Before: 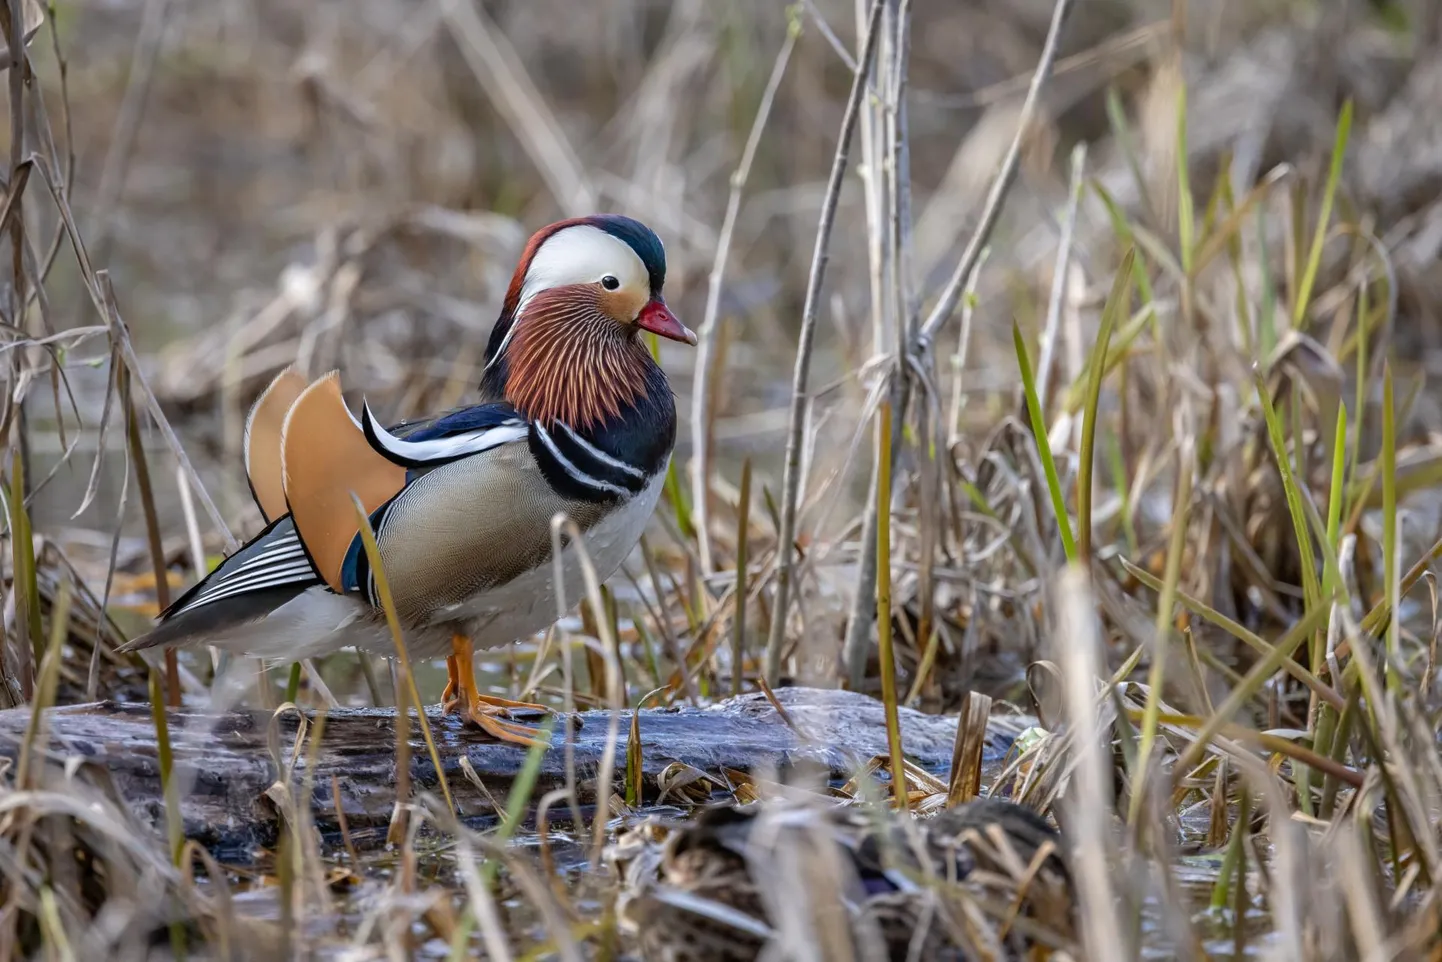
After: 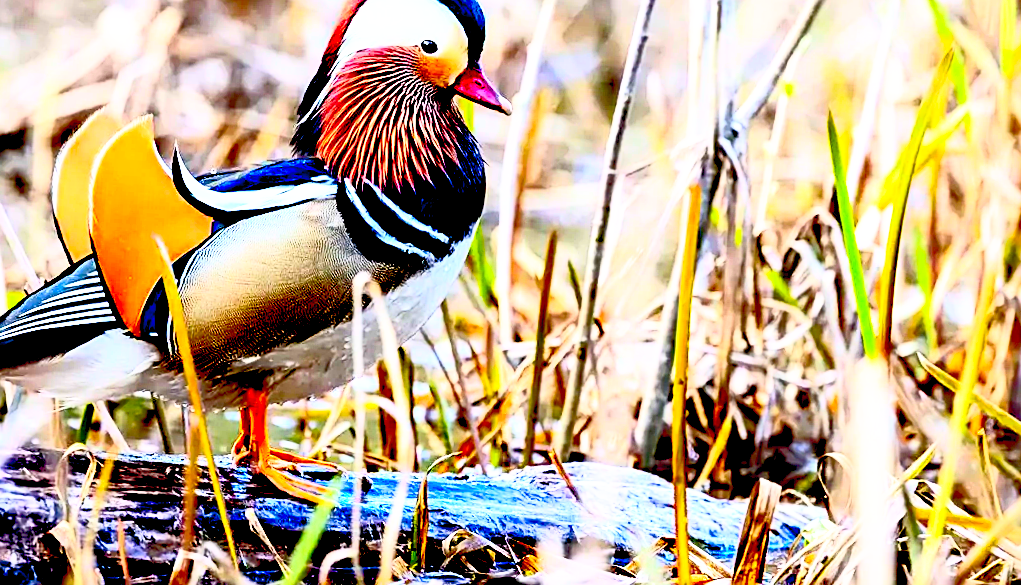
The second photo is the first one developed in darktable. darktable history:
crop and rotate: angle -3.91°, left 9.895%, top 21.287%, right 12.22%, bottom 11.779%
color correction: highlights b* -0.019, saturation 2.99
base curve: curves: ch0 [(0, 0) (0.495, 0.917) (1, 1)], preserve colors none
tone equalizer: on, module defaults
shadows and highlights: shadows 24.84, highlights -25.68
exposure: black level correction 0.056, exposure -0.039 EV, compensate highlight preservation false
sharpen: on, module defaults
contrast brightness saturation: contrast 0.584, brightness 0.572, saturation -0.333
